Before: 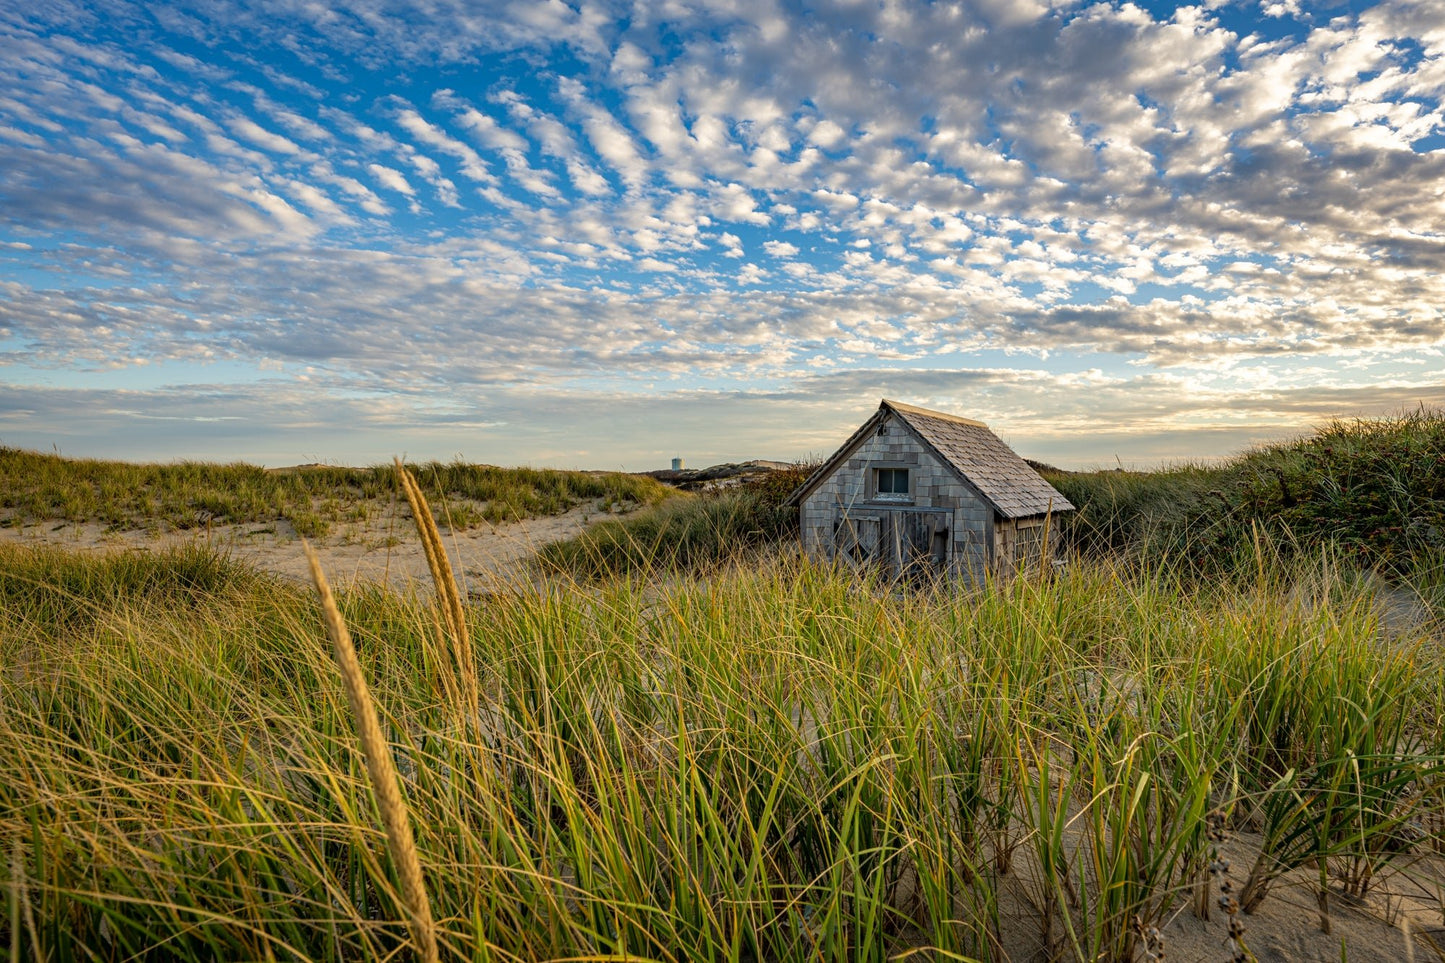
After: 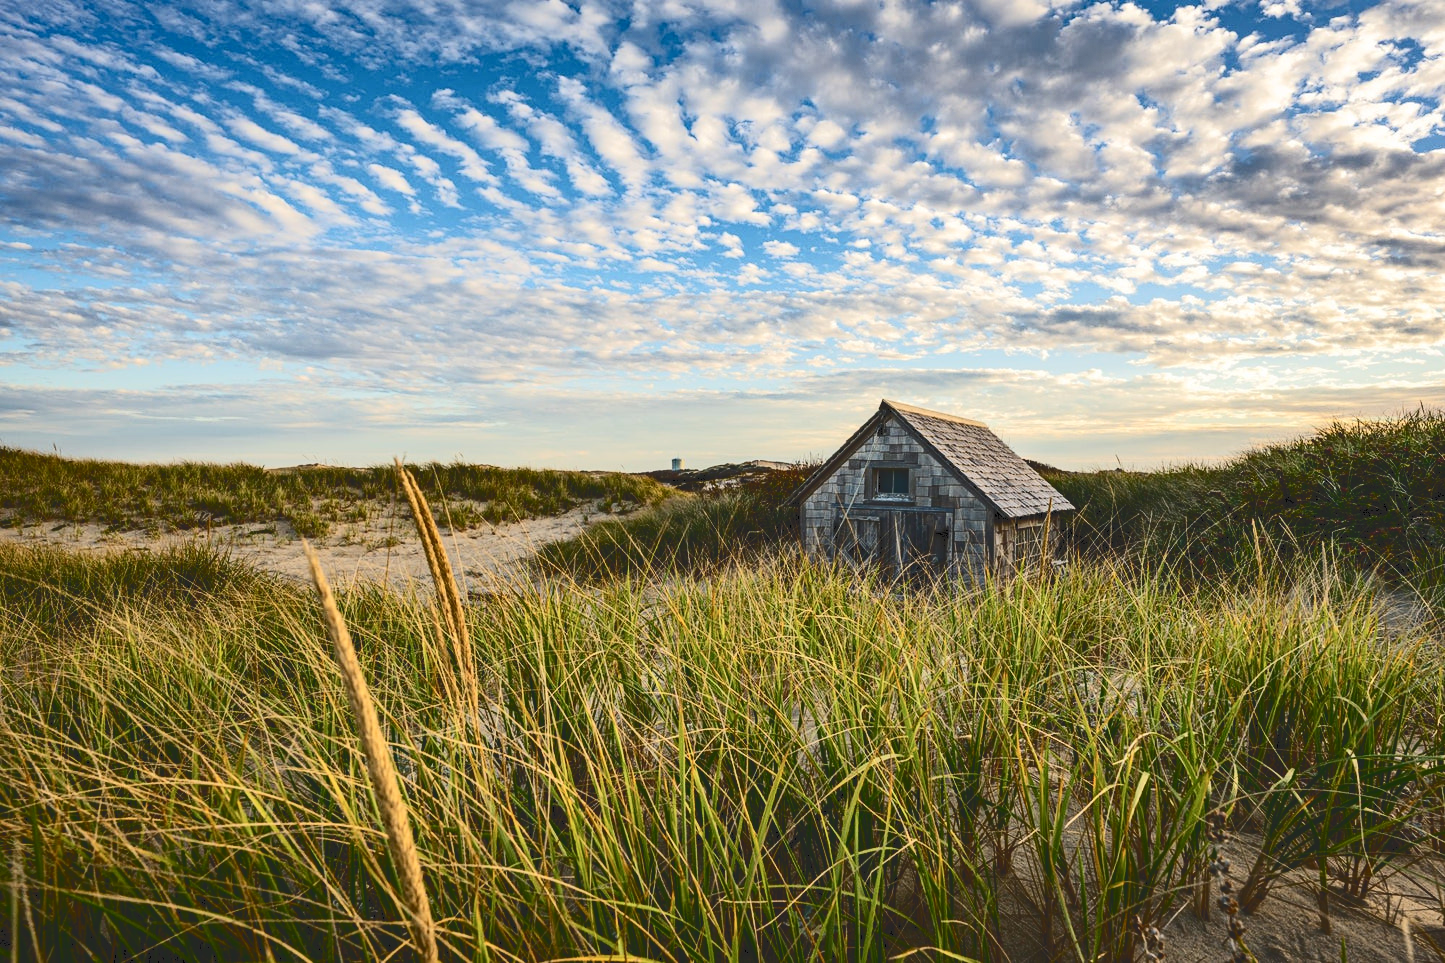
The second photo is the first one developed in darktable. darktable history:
tone curve: curves: ch0 [(0, 0) (0.003, 0.145) (0.011, 0.15) (0.025, 0.15) (0.044, 0.156) (0.069, 0.161) (0.1, 0.169) (0.136, 0.175) (0.177, 0.184) (0.224, 0.196) (0.277, 0.234) (0.335, 0.291) (0.399, 0.391) (0.468, 0.505) (0.543, 0.633) (0.623, 0.742) (0.709, 0.826) (0.801, 0.882) (0.898, 0.93) (1, 1)], color space Lab, independent channels, preserve colors none
